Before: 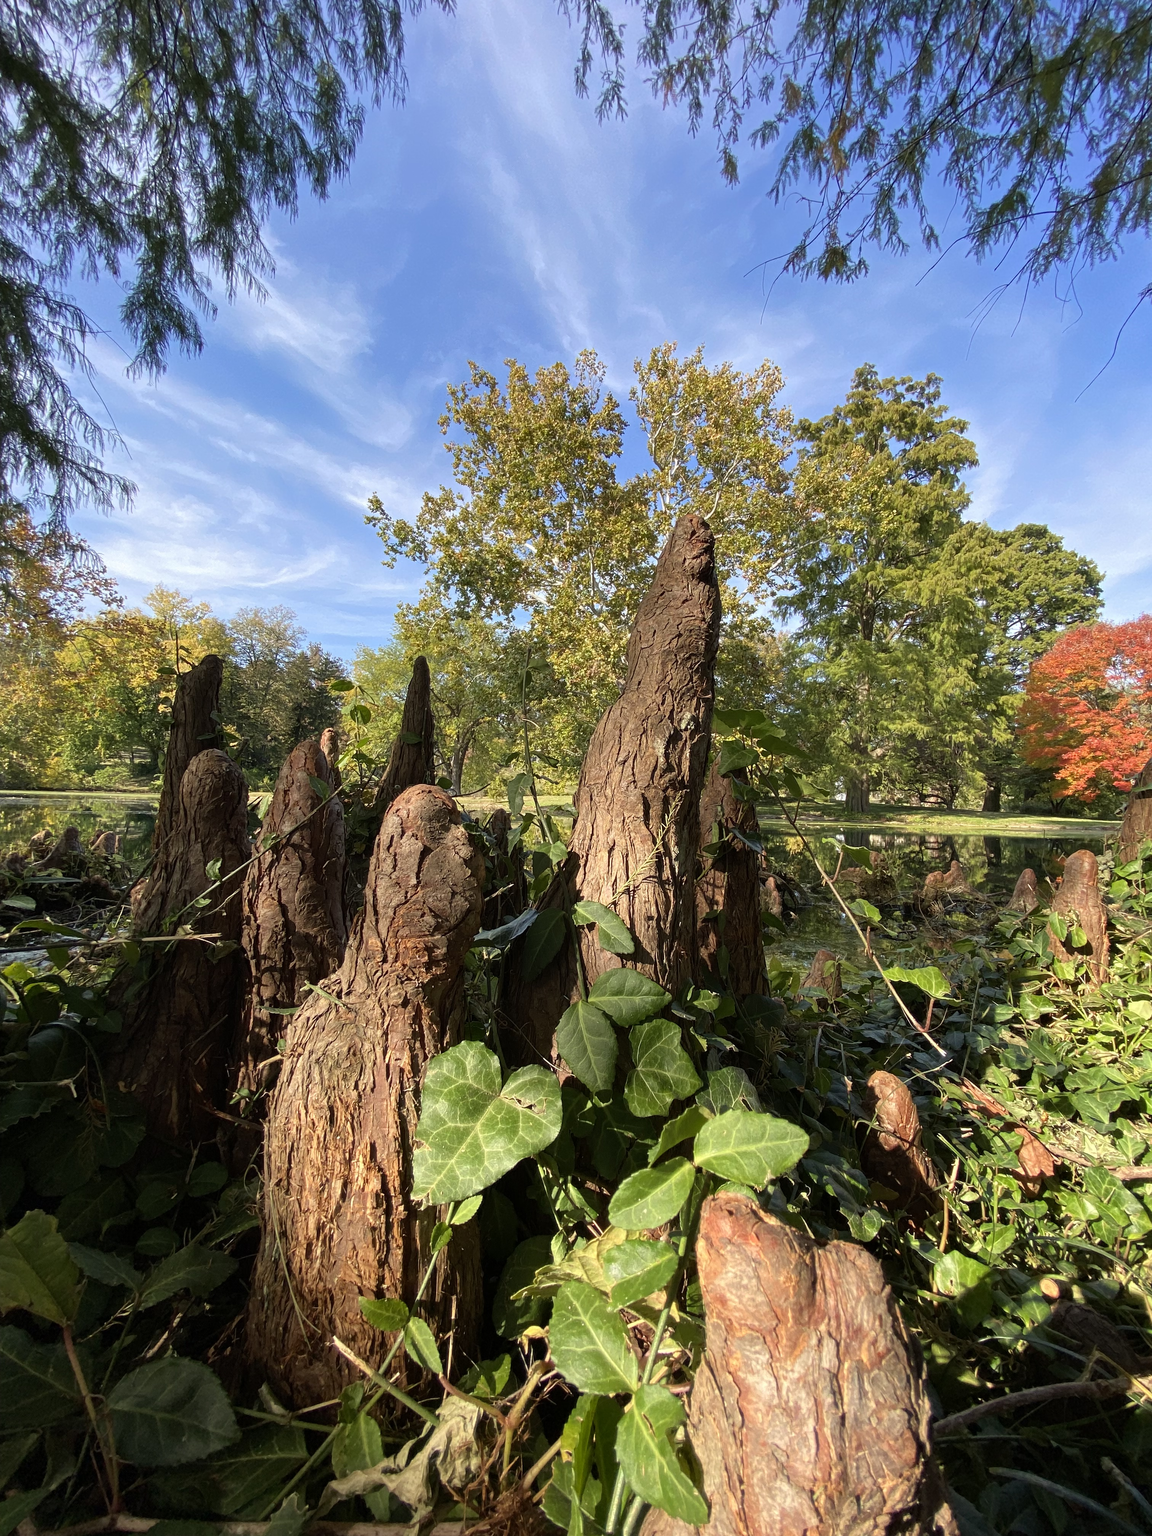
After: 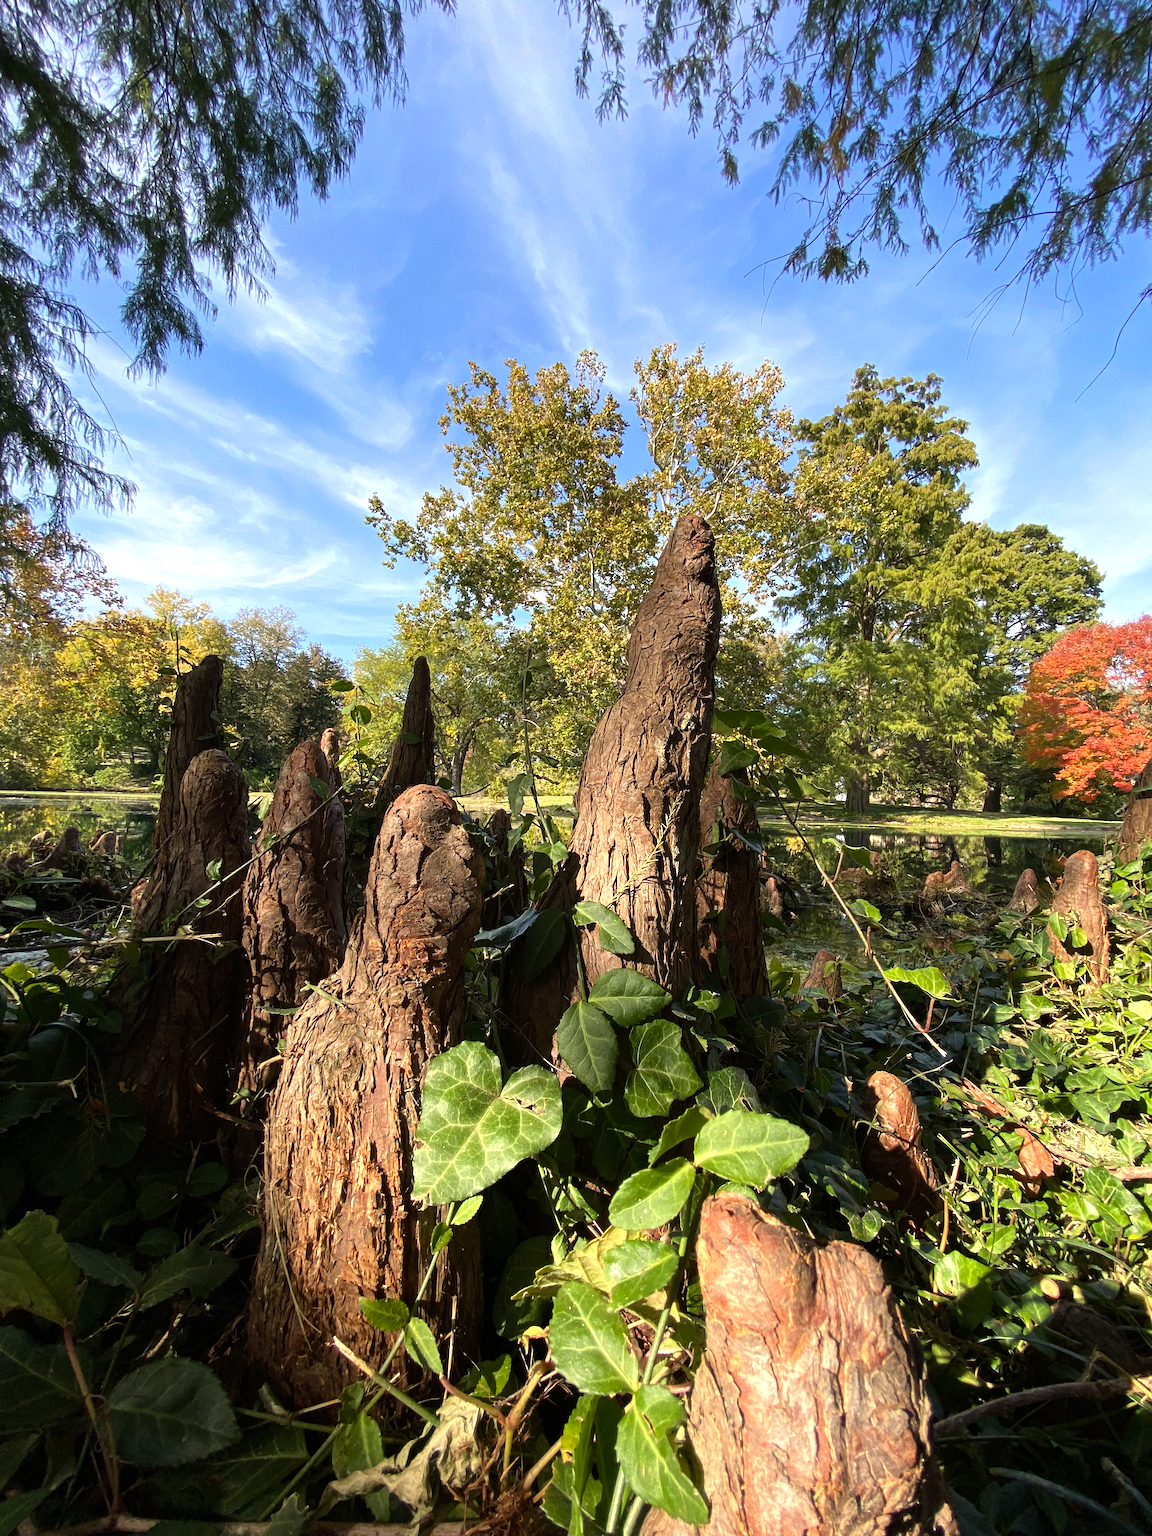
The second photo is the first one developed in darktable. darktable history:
tone equalizer: -8 EV -0.402 EV, -7 EV -0.391 EV, -6 EV -0.349 EV, -5 EV -0.221 EV, -3 EV 0.19 EV, -2 EV 0.335 EV, -1 EV 0.411 EV, +0 EV 0.444 EV, edges refinement/feathering 500, mask exposure compensation -1.57 EV, preserve details no
